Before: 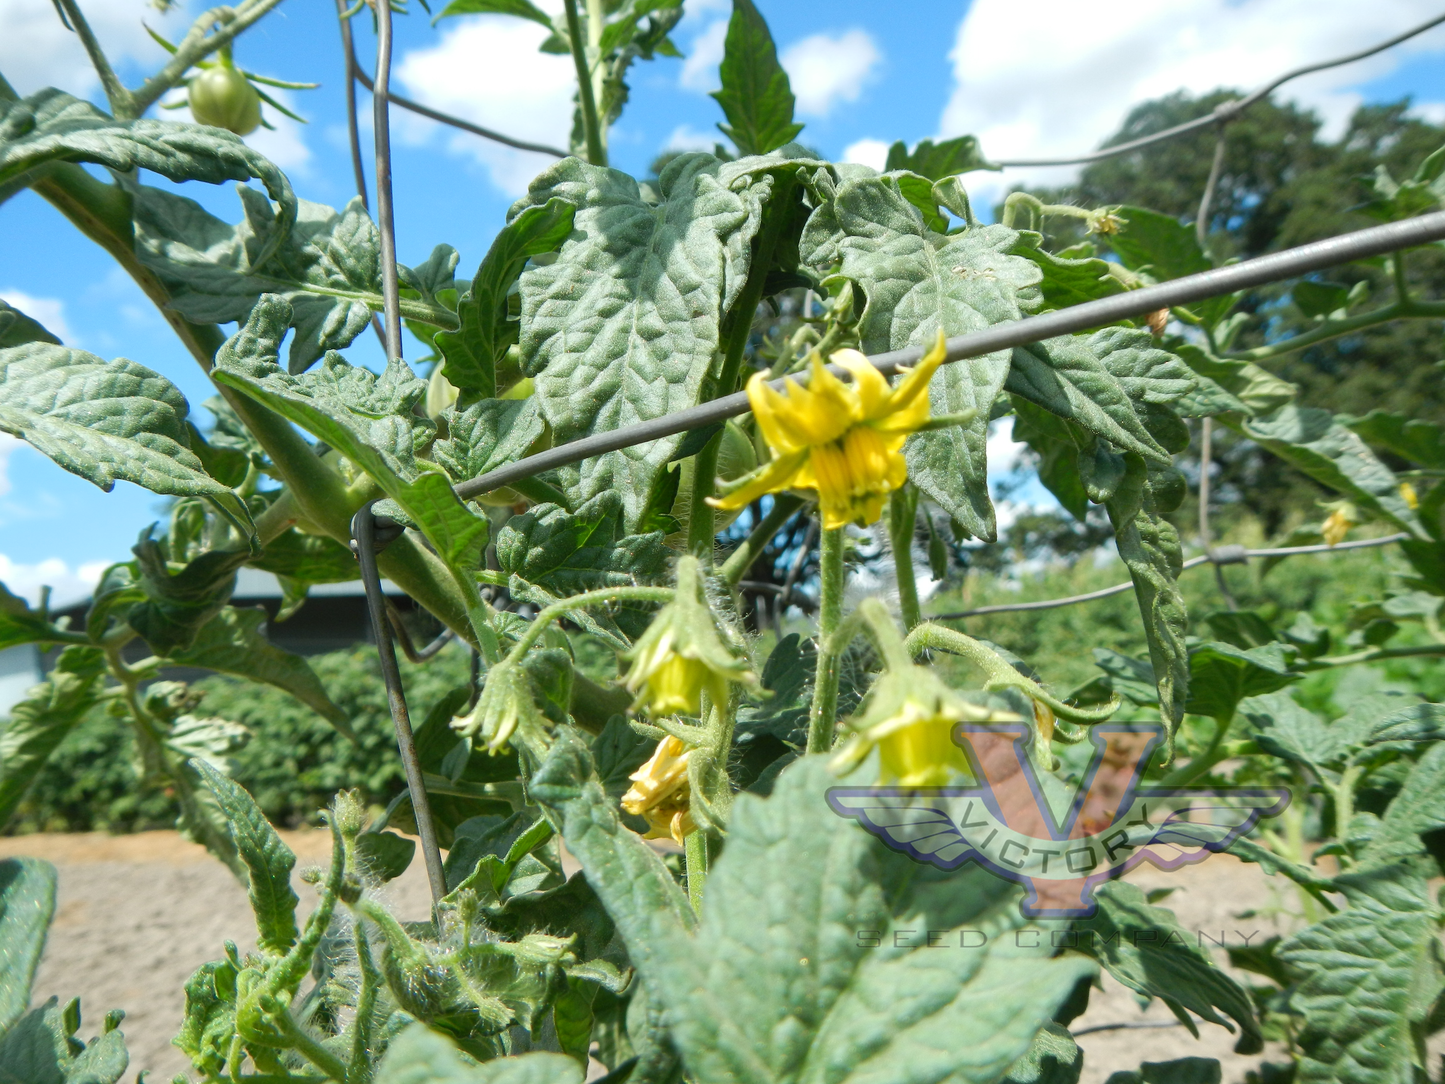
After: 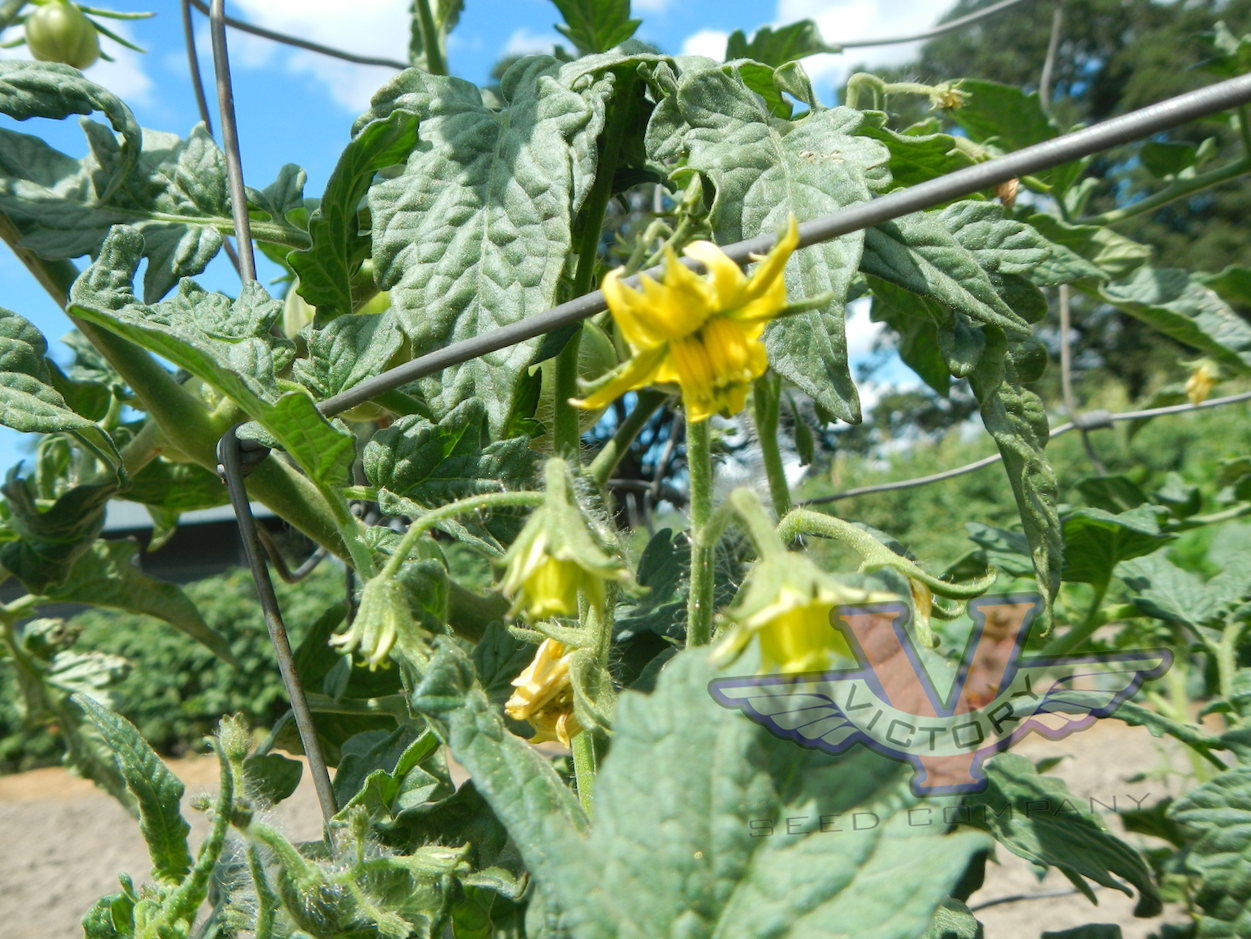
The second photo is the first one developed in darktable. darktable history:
crop and rotate: angle 3.9°, left 5.728%, top 5.679%
